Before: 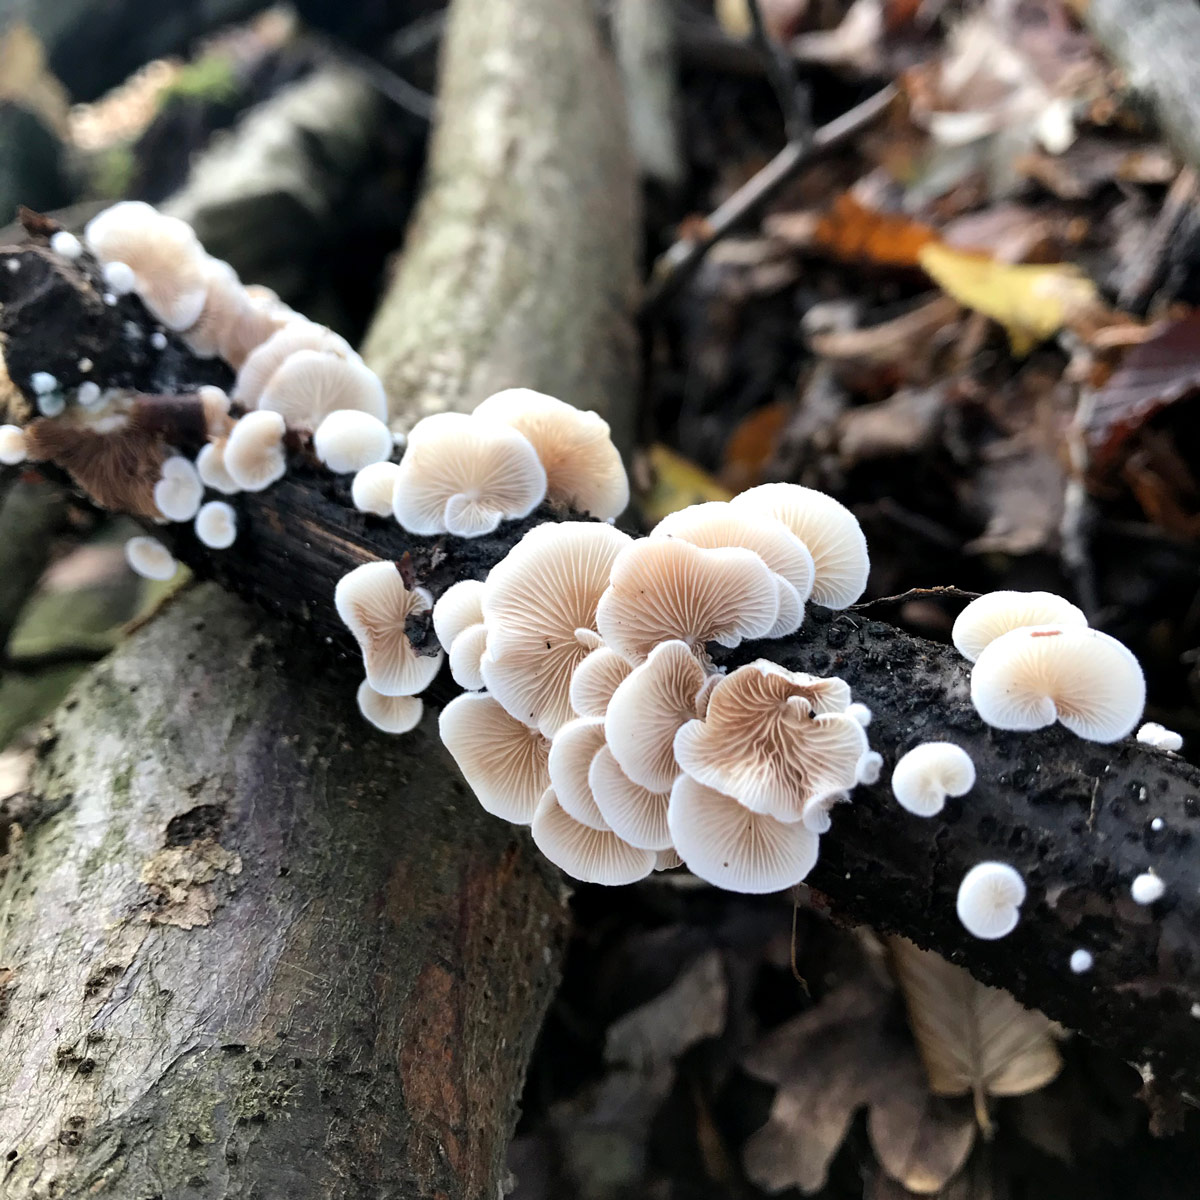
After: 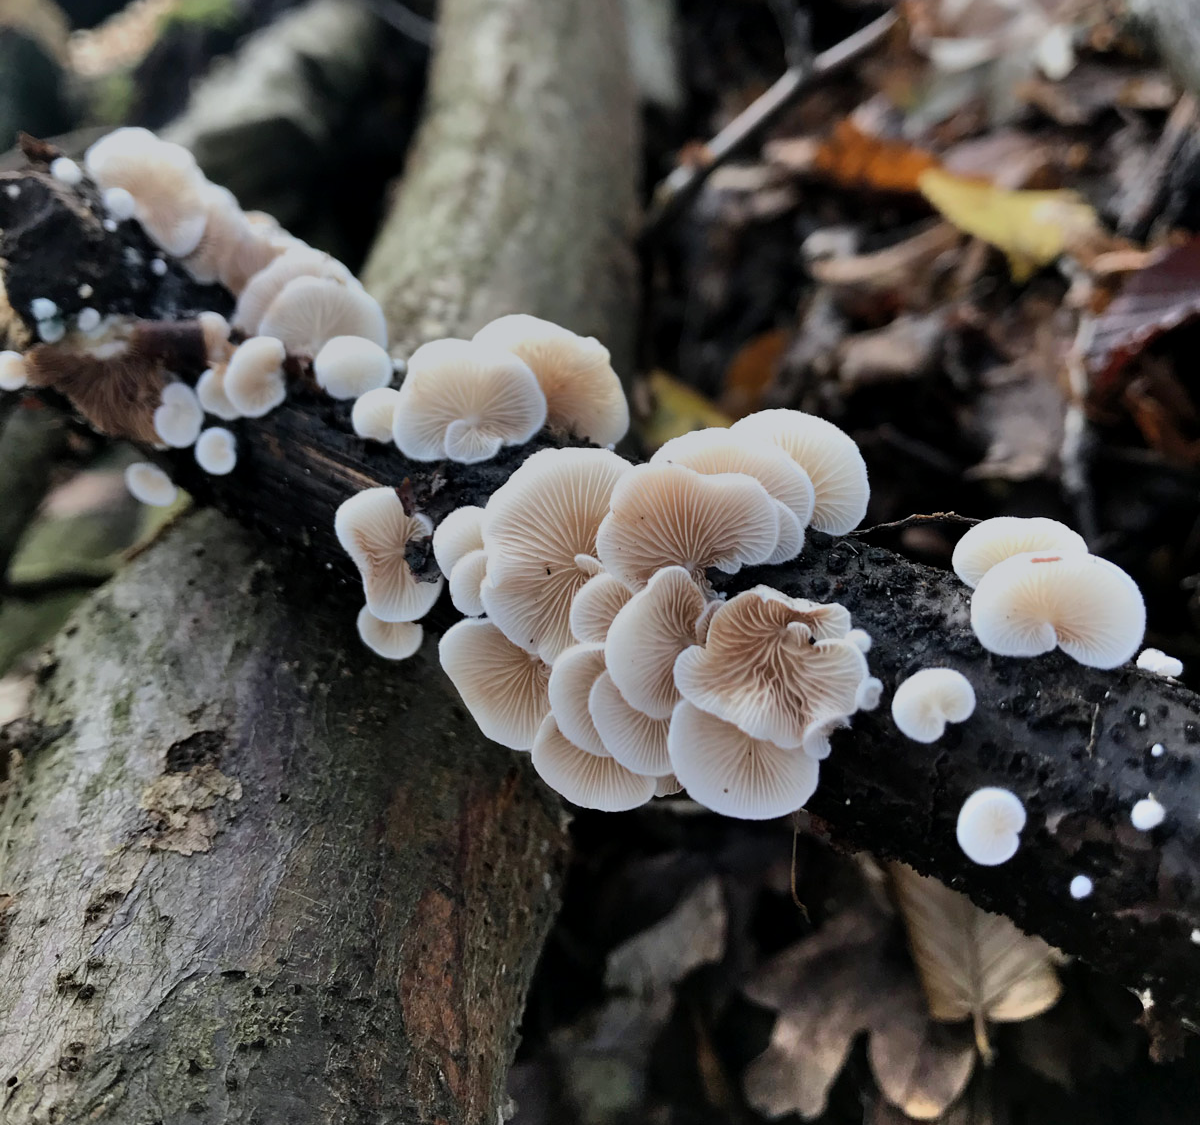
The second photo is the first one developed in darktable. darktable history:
crop and rotate: top 6.25%
exposure: black level correction 0, exposure -0.766 EV, compensate highlight preservation false
shadows and highlights: soften with gaussian
white balance: red 0.988, blue 1.017
